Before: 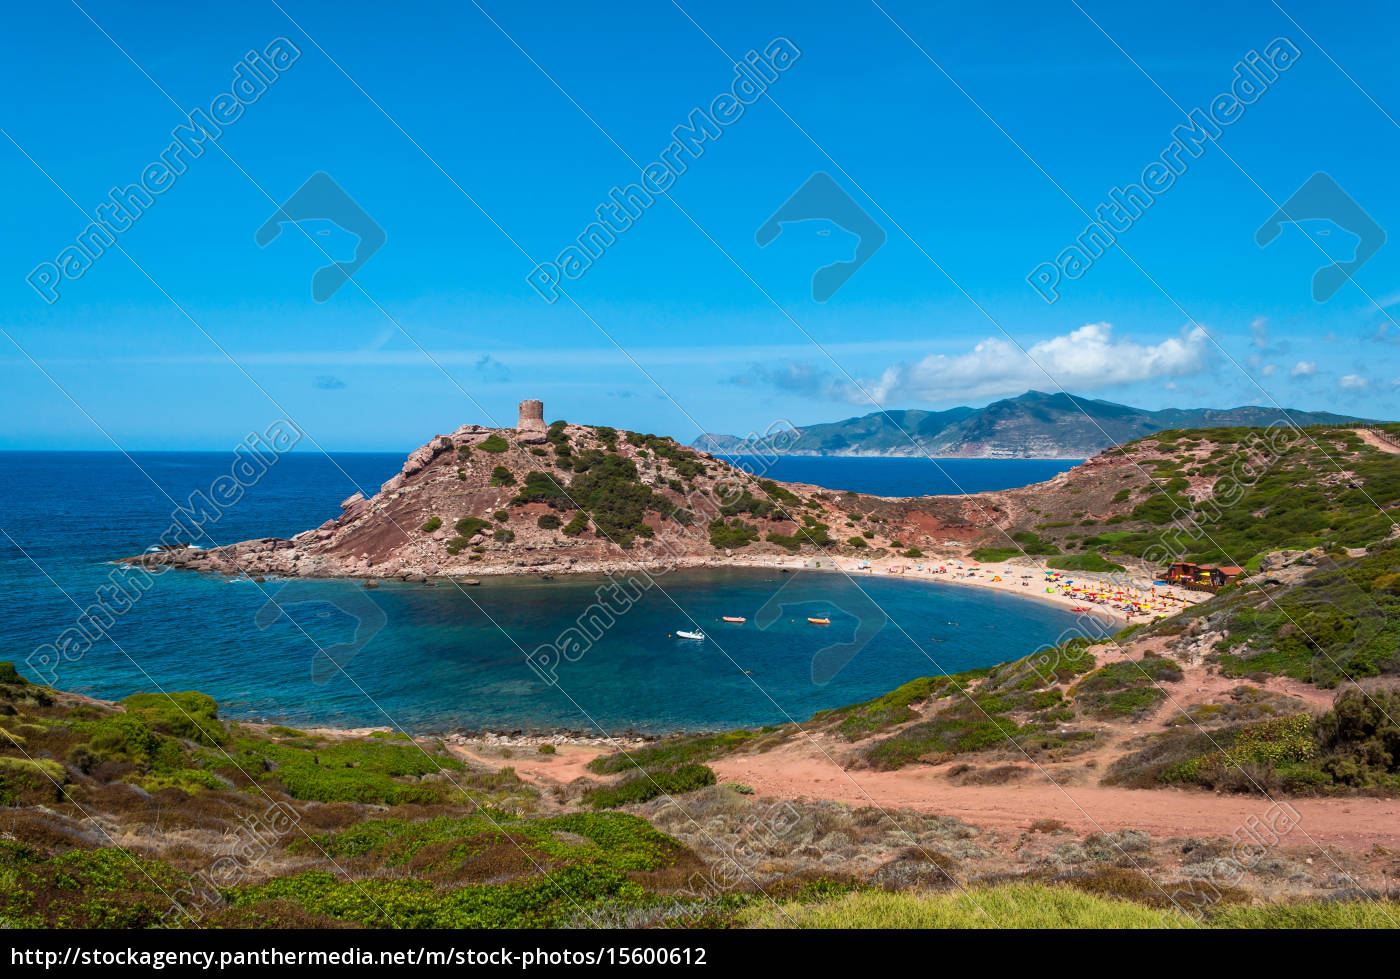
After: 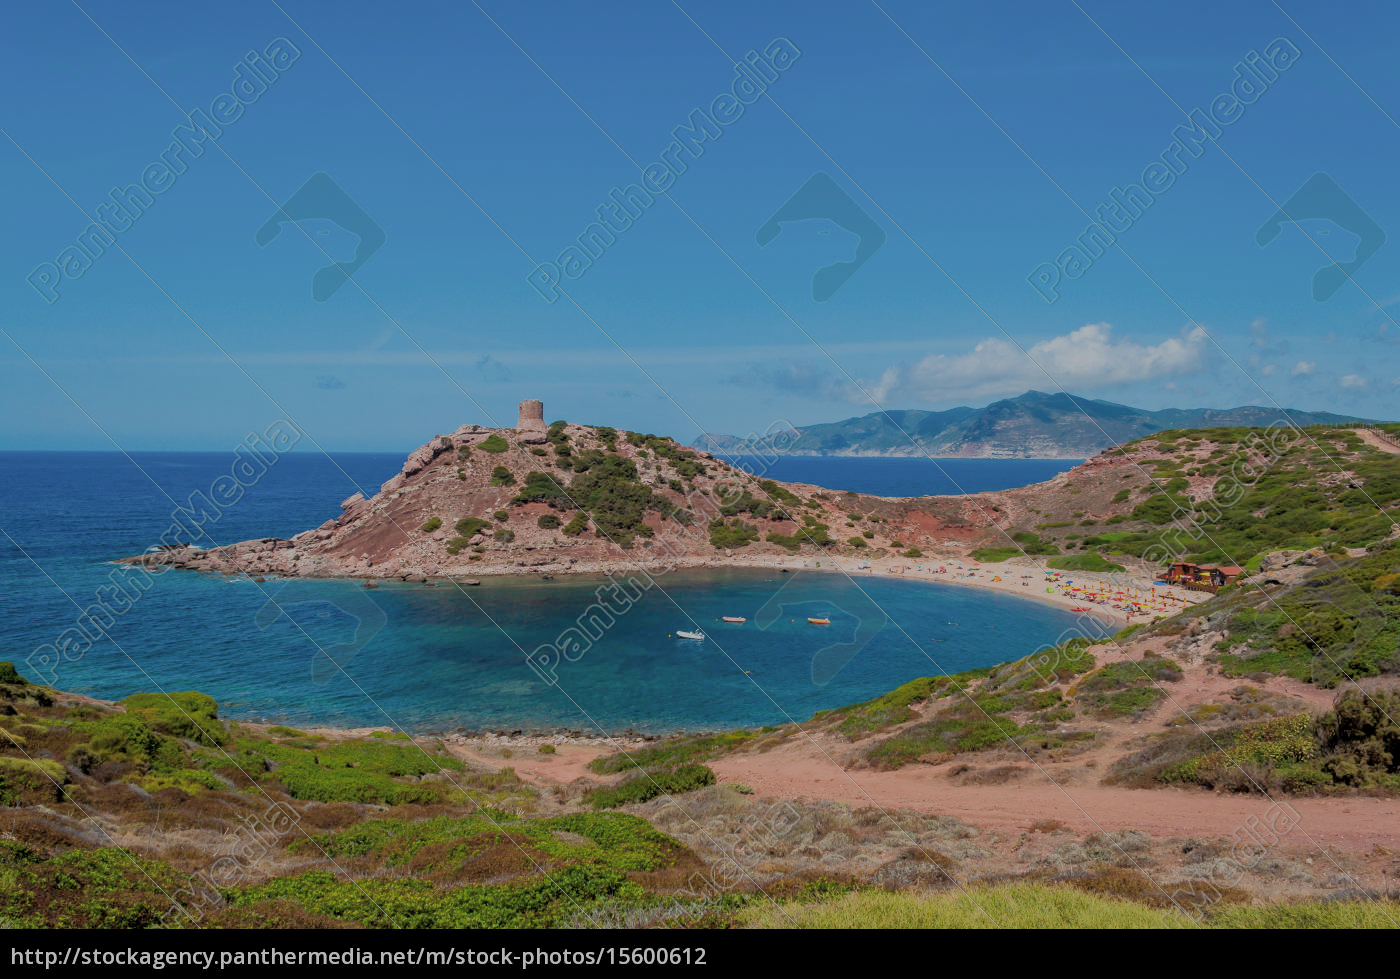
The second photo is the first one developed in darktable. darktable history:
filmic rgb: middle gray luminance 2.64%, black relative exposure -10.03 EV, white relative exposure 7 EV, threshold 3.02 EV, dynamic range scaling 10.67%, target black luminance 0%, hardness 3.17, latitude 43.95%, contrast 0.672, highlights saturation mix 5.43%, shadows ↔ highlights balance 13.54%, enable highlight reconstruction true
